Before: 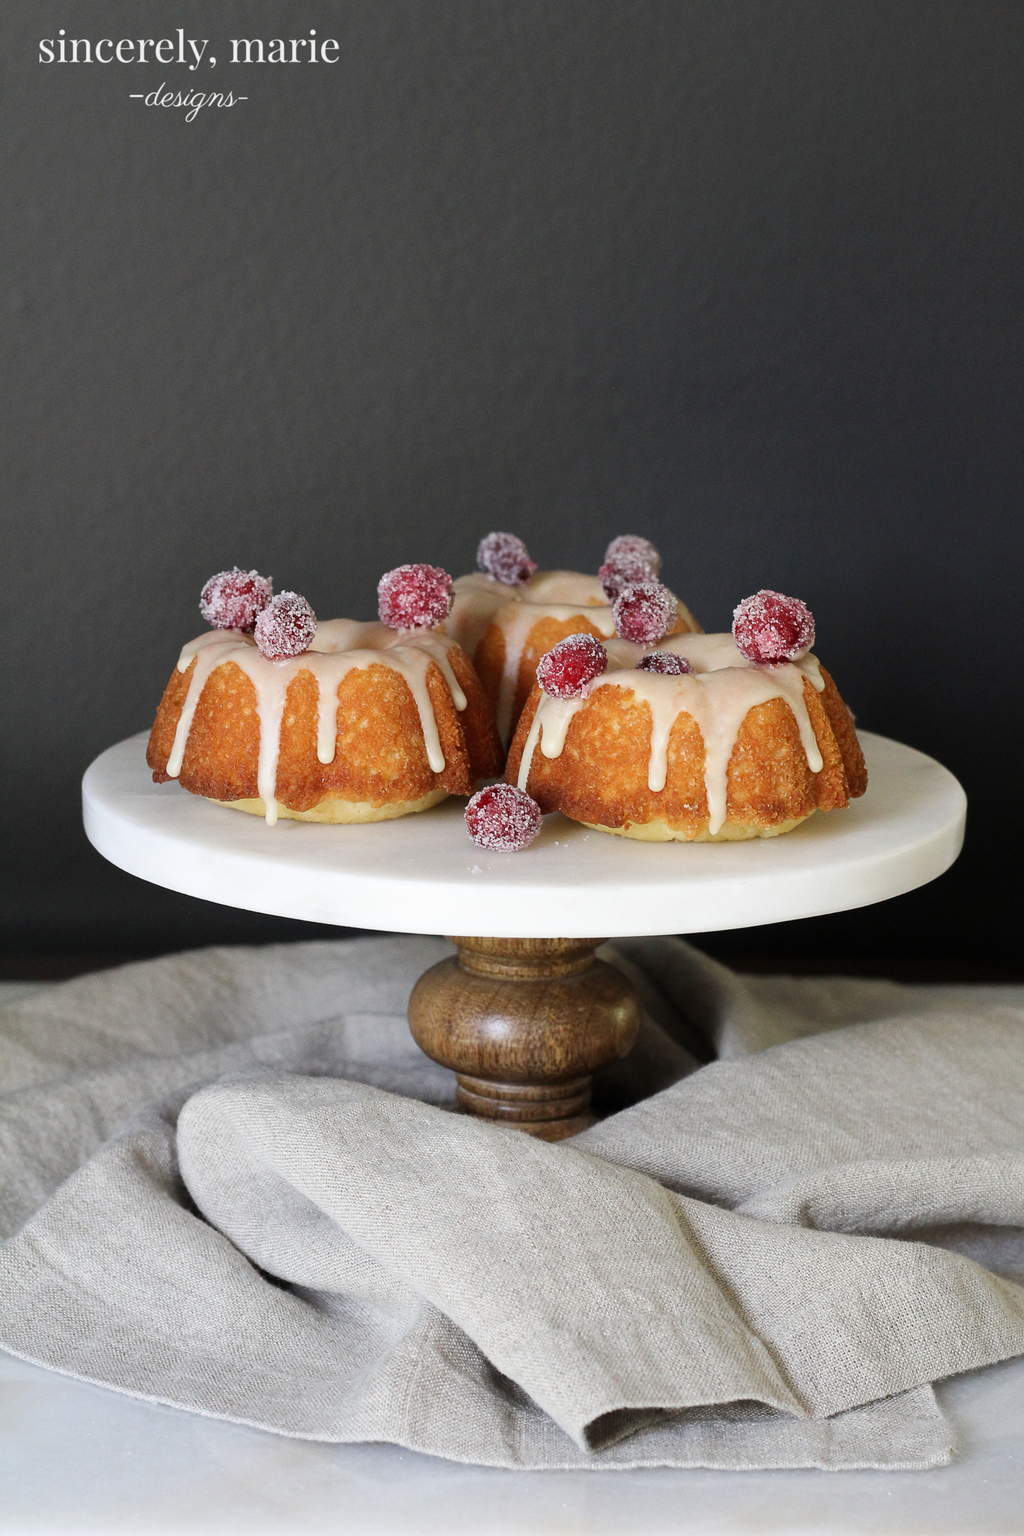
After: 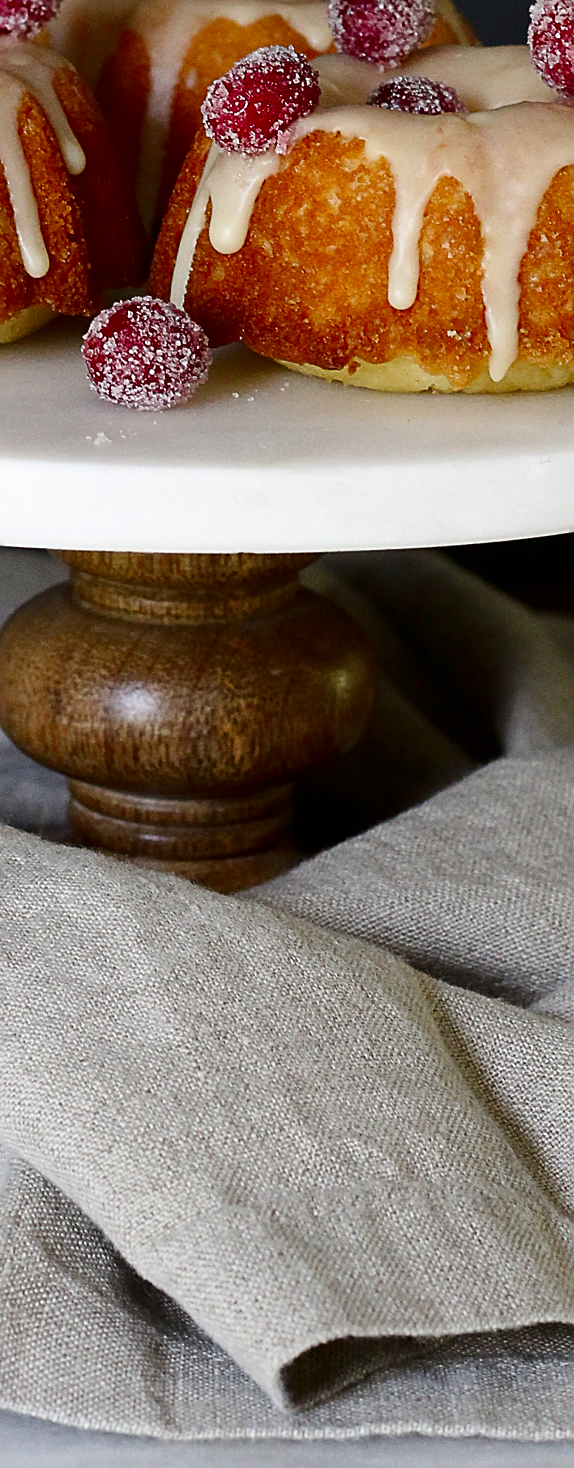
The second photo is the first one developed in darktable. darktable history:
crop: left 40.615%, top 39.483%, right 25.684%, bottom 3.147%
sharpen: on, module defaults
contrast brightness saturation: brightness -0.251, saturation 0.198
